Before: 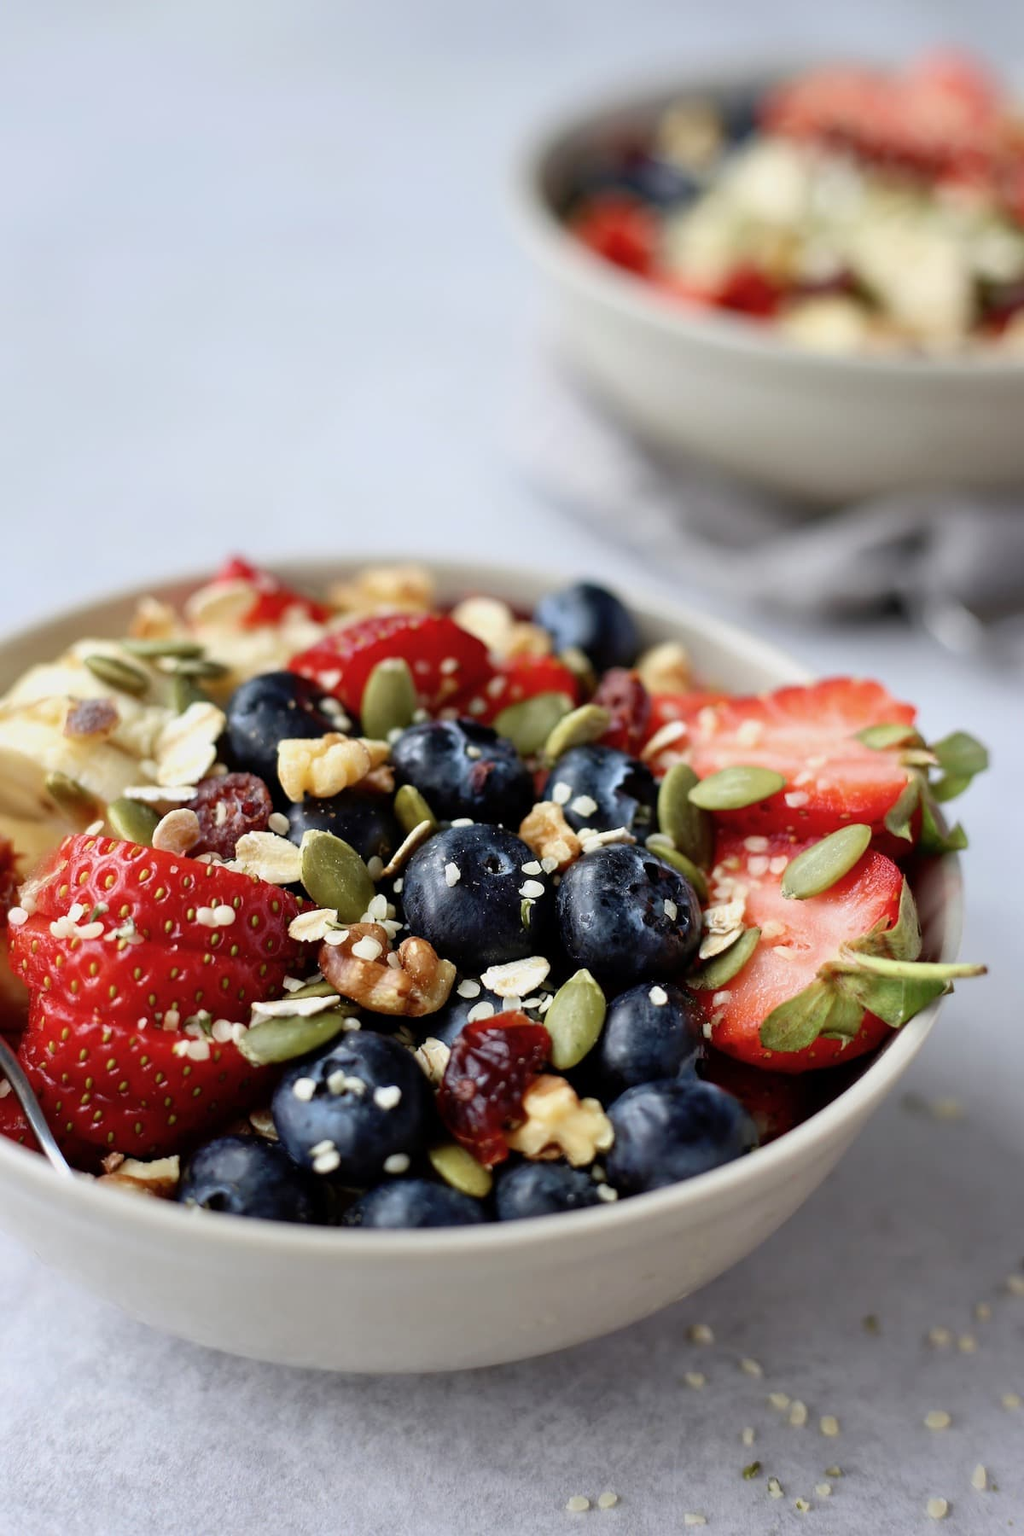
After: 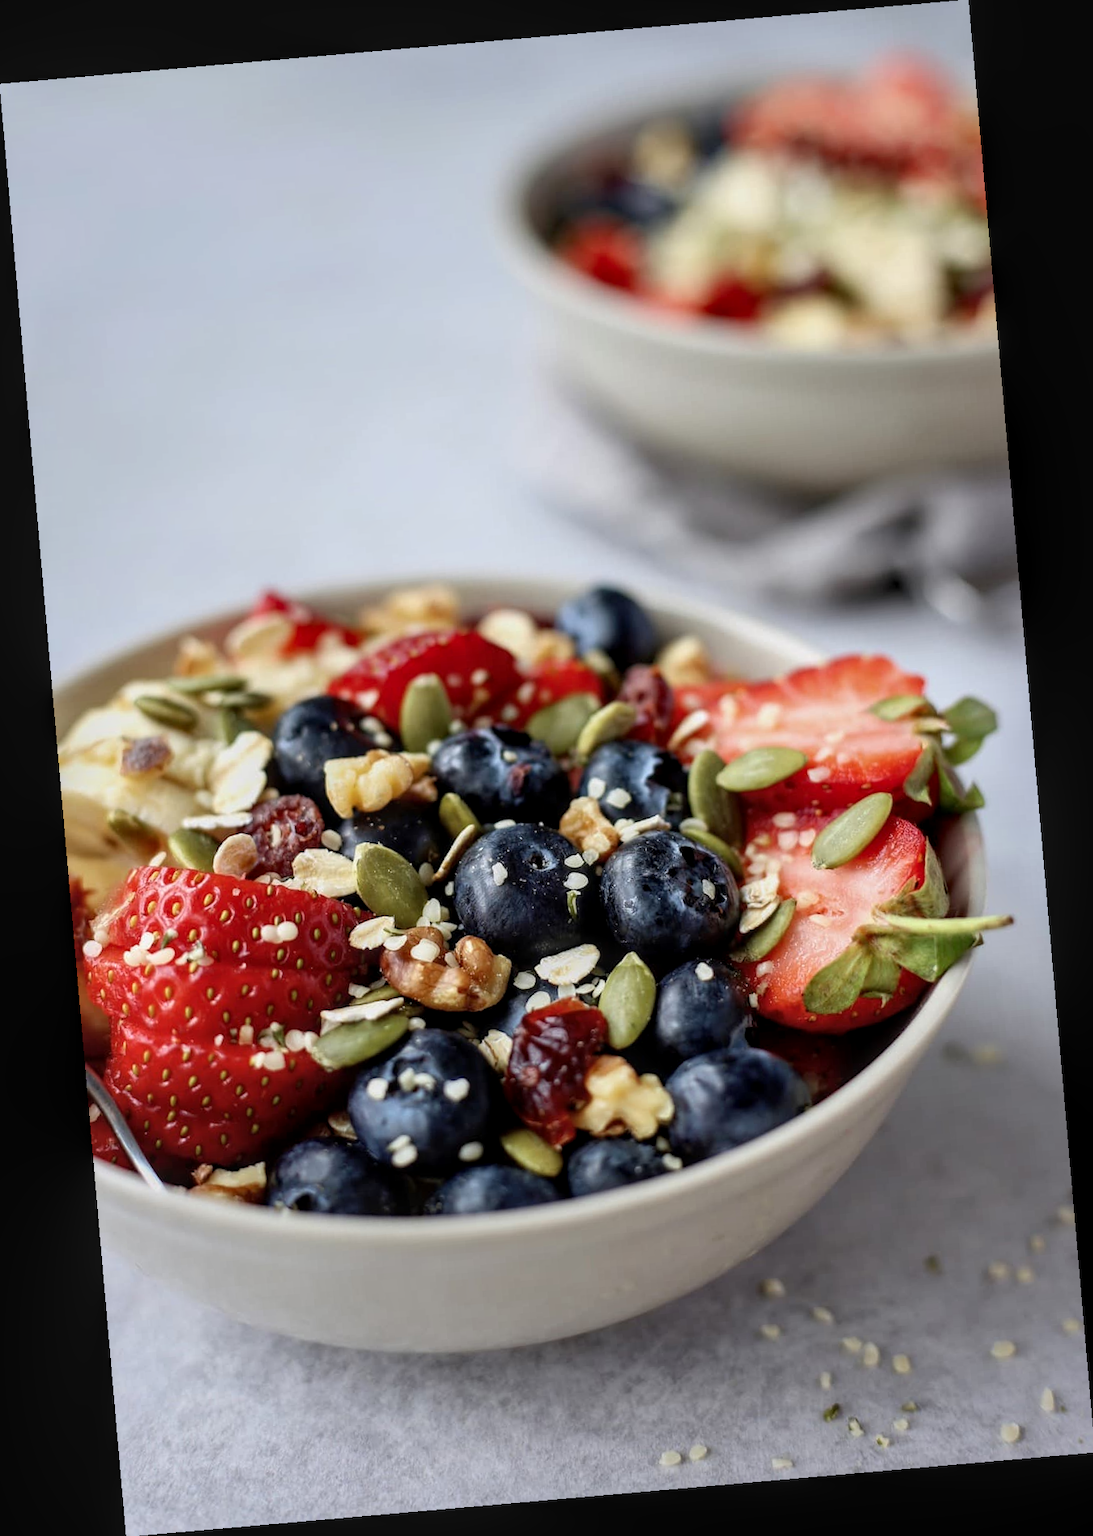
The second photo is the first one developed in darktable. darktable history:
local contrast: on, module defaults
rotate and perspective: rotation -4.98°, automatic cropping off
